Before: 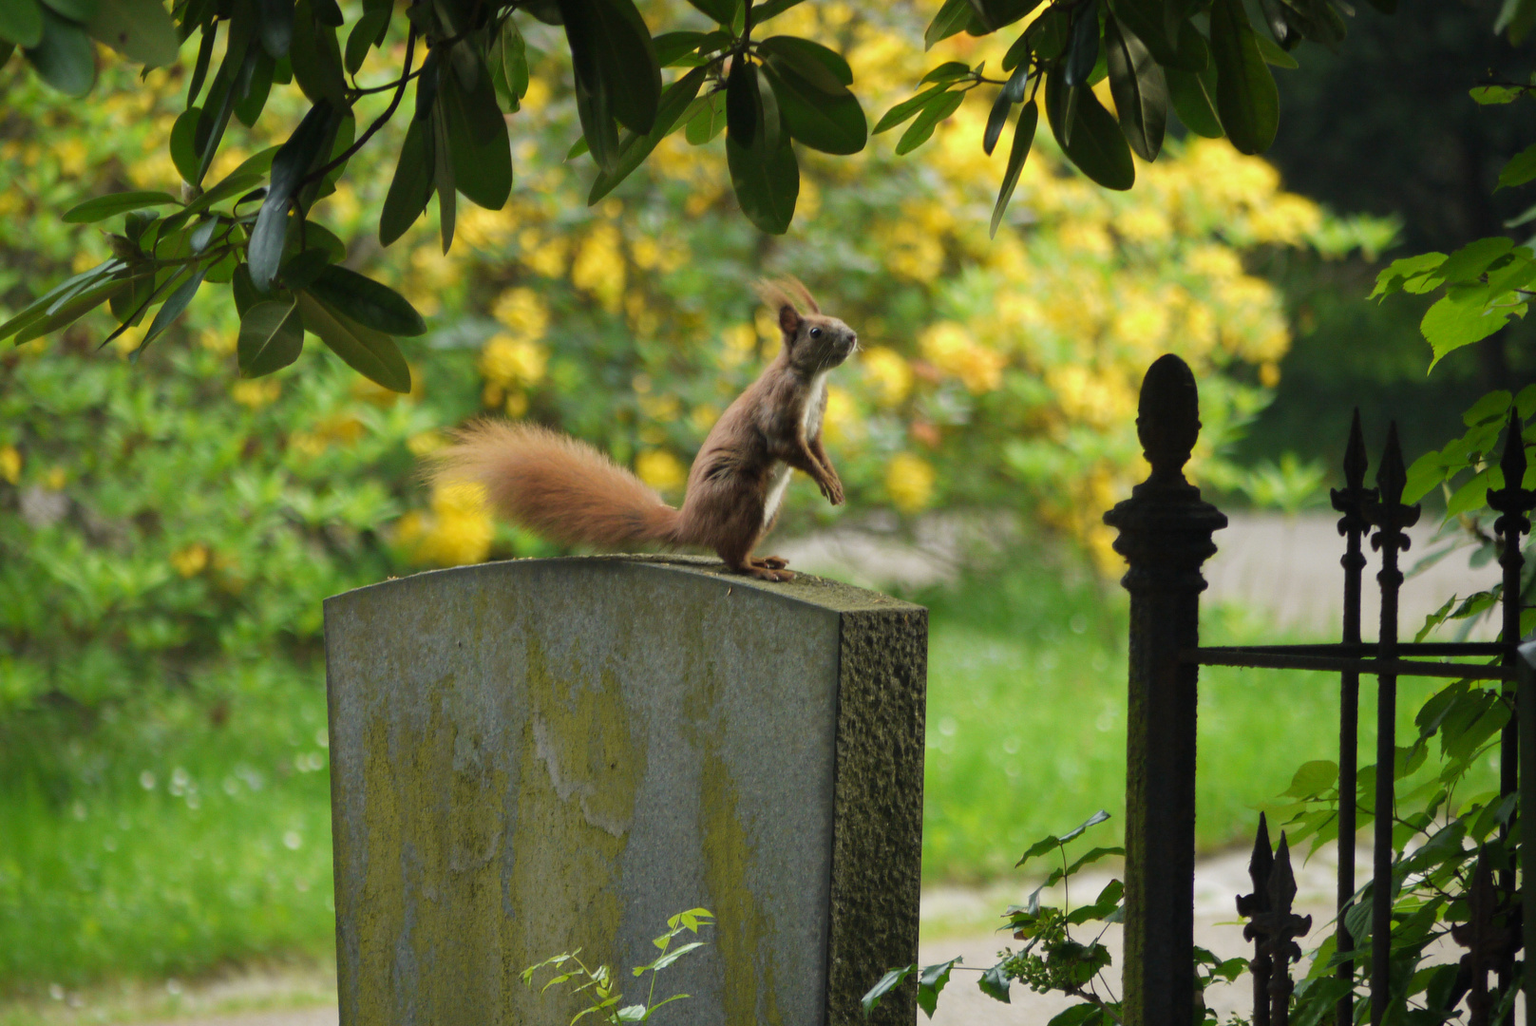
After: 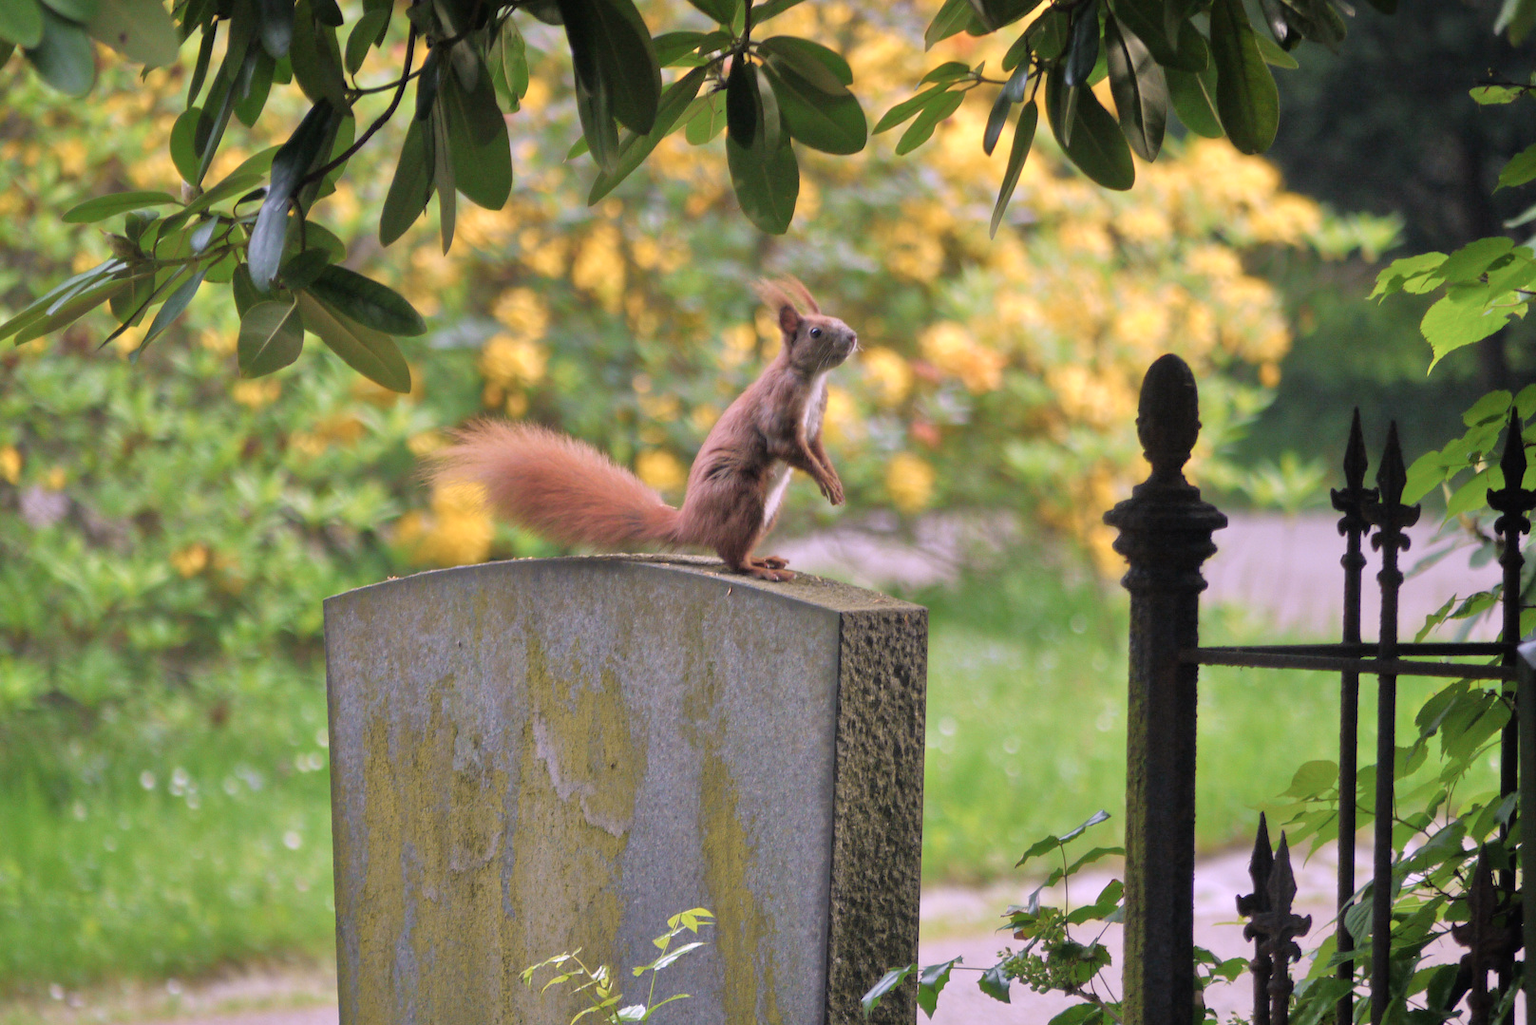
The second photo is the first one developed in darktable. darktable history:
tone equalizer: -7 EV 0.148 EV, -6 EV 0.62 EV, -5 EV 1.13 EV, -4 EV 1.3 EV, -3 EV 1.13 EV, -2 EV 0.6 EV, -1 EV 0.149 EV
color correction: highlights a* 15.49, highlights b* -20.6
